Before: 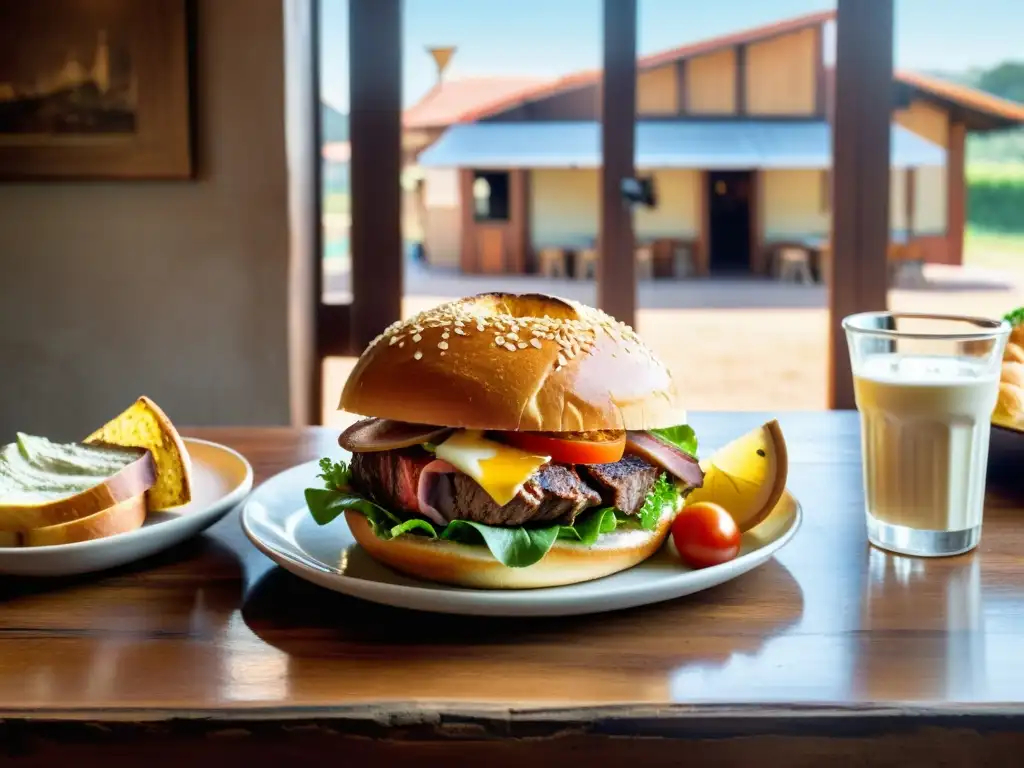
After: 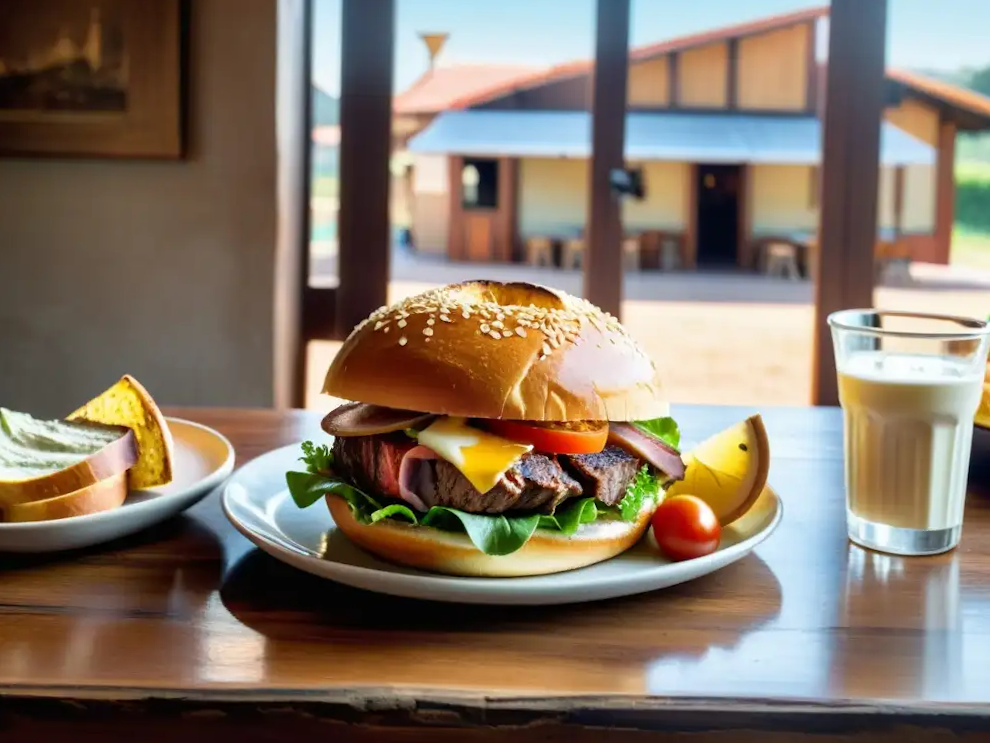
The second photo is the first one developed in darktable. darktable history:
crop and rotate: angle -1.45°
